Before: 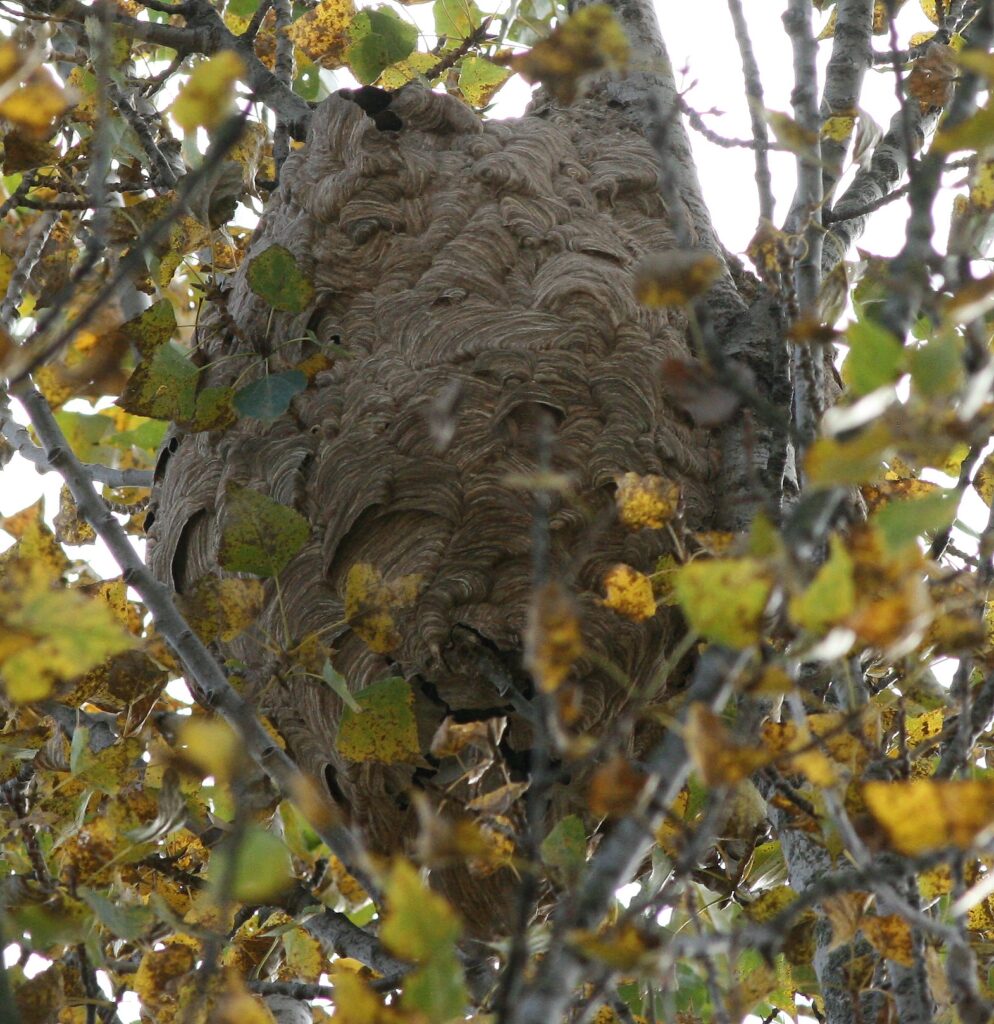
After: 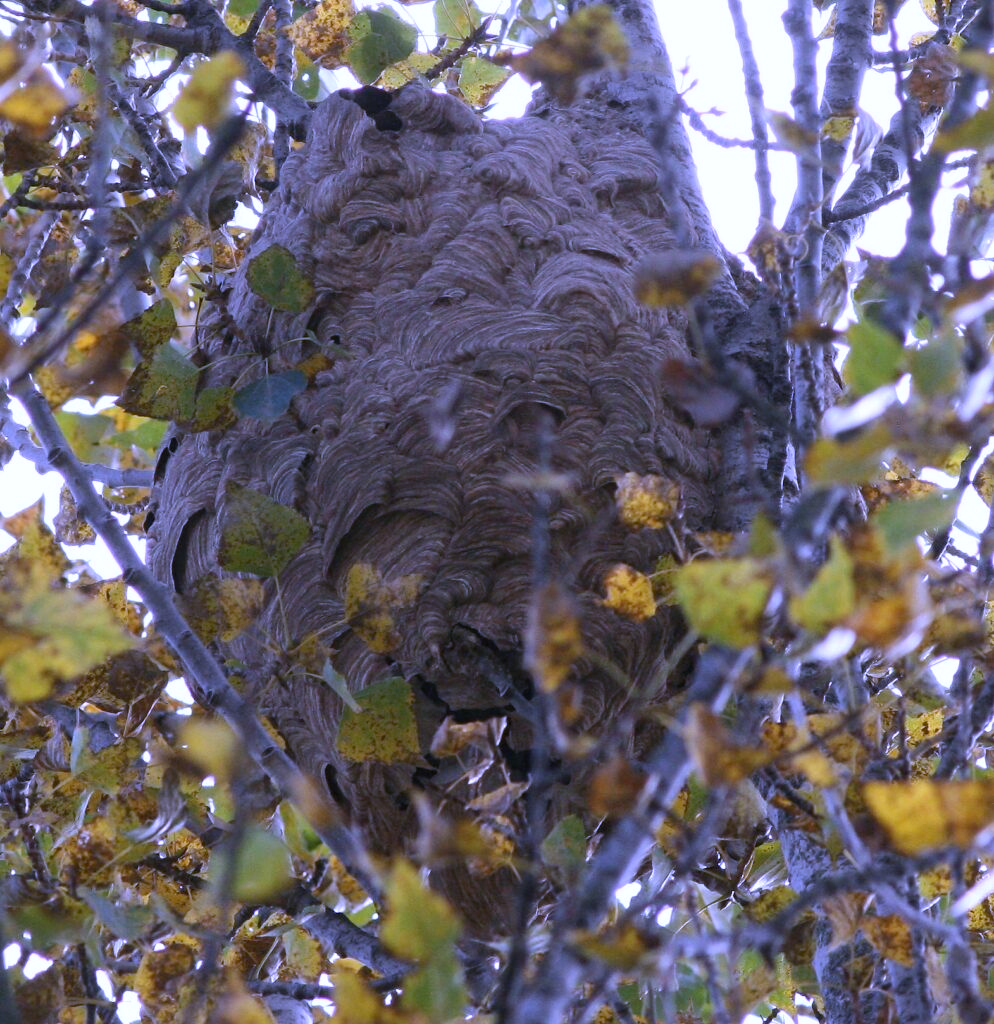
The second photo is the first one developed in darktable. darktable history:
rgb levels: preserve colors max RGB
white balance: red 0.98, blue 1.61
